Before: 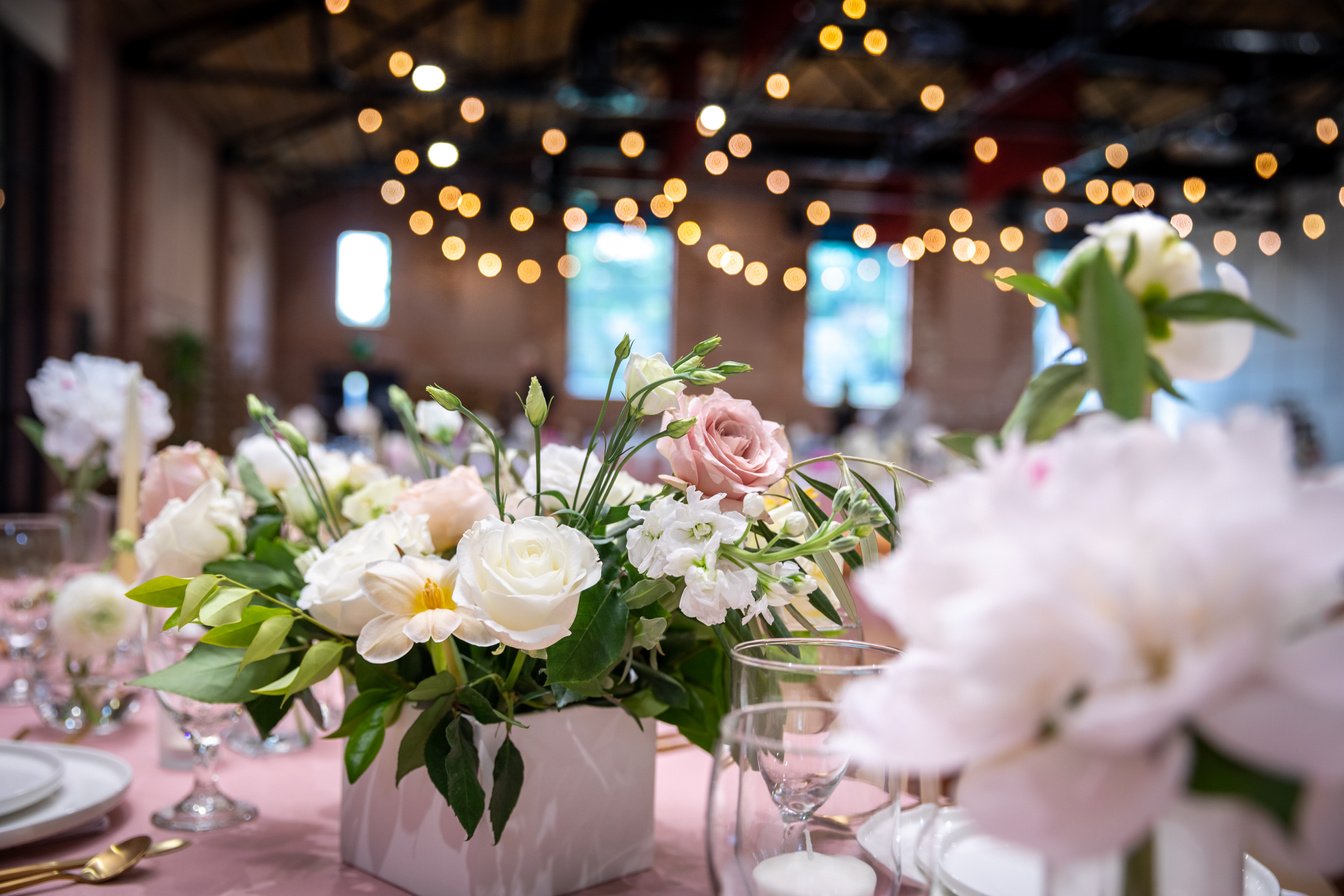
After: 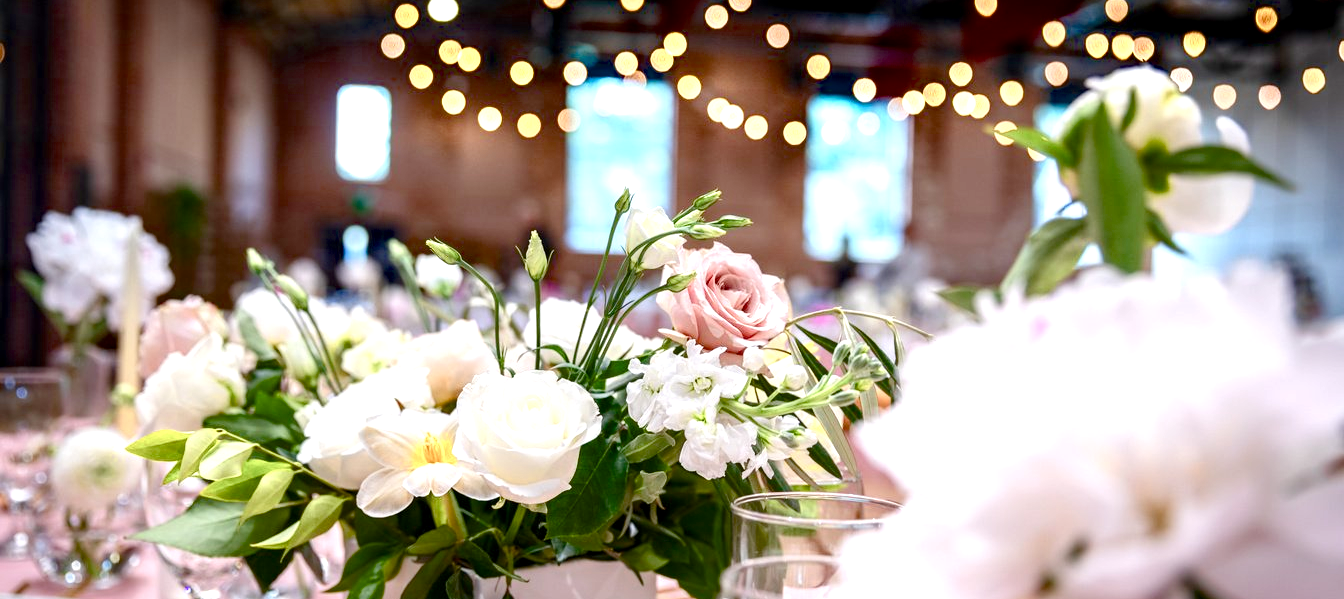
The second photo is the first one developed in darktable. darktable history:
local contrast: highlights 61%, shadows 109%, detail 106%, midtone range 0.535
crop: top 16.338%, bottom 16.707%
exposure: exposure 0.607 EV, compensate exposure bias true, compensate highlight preservation false
color balance rgb: linear chroma grading › global chroma 15.502%, perceptual saturation grading › global saturation 20%, perceptual saturation grading › highlights -48.998%, perceptual saturation grading › shadows 25.169%, global vibrance 1.332%, saturation formula JzAzBz (2021)
